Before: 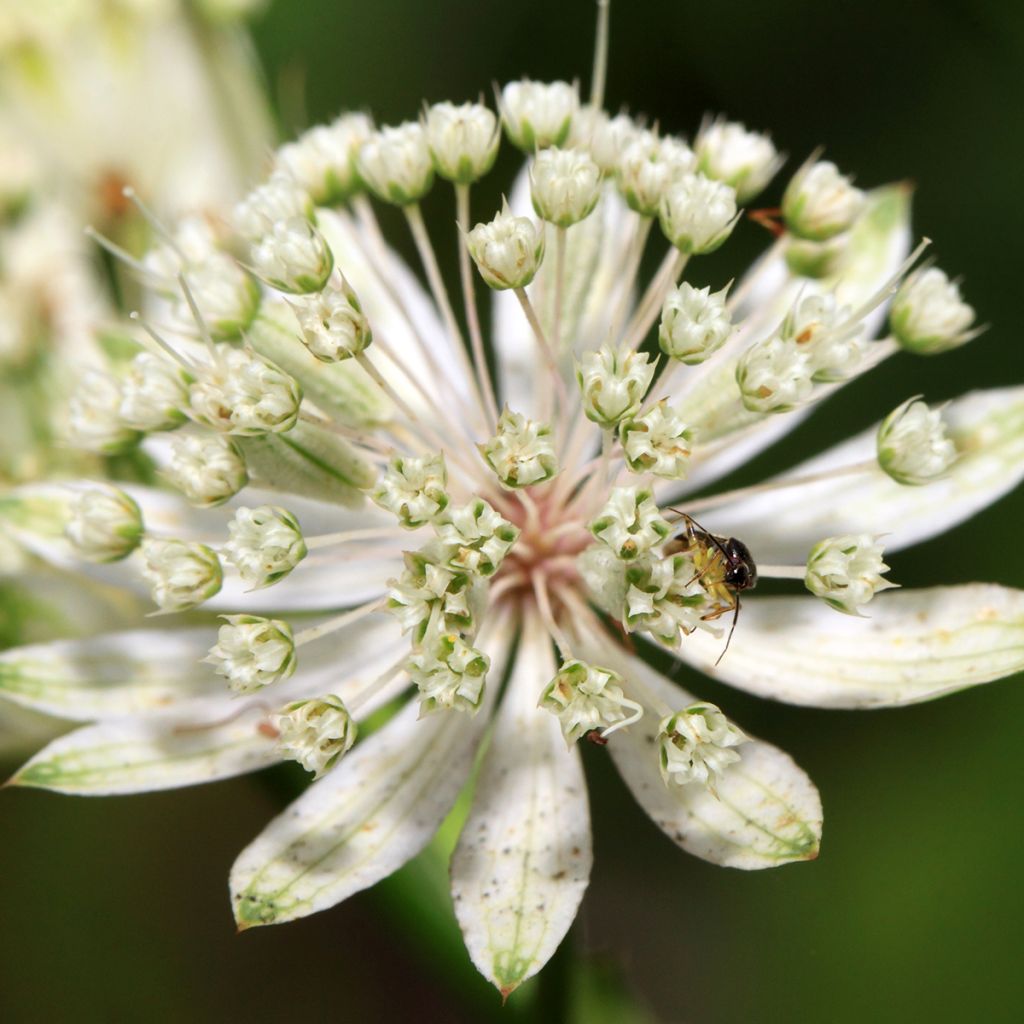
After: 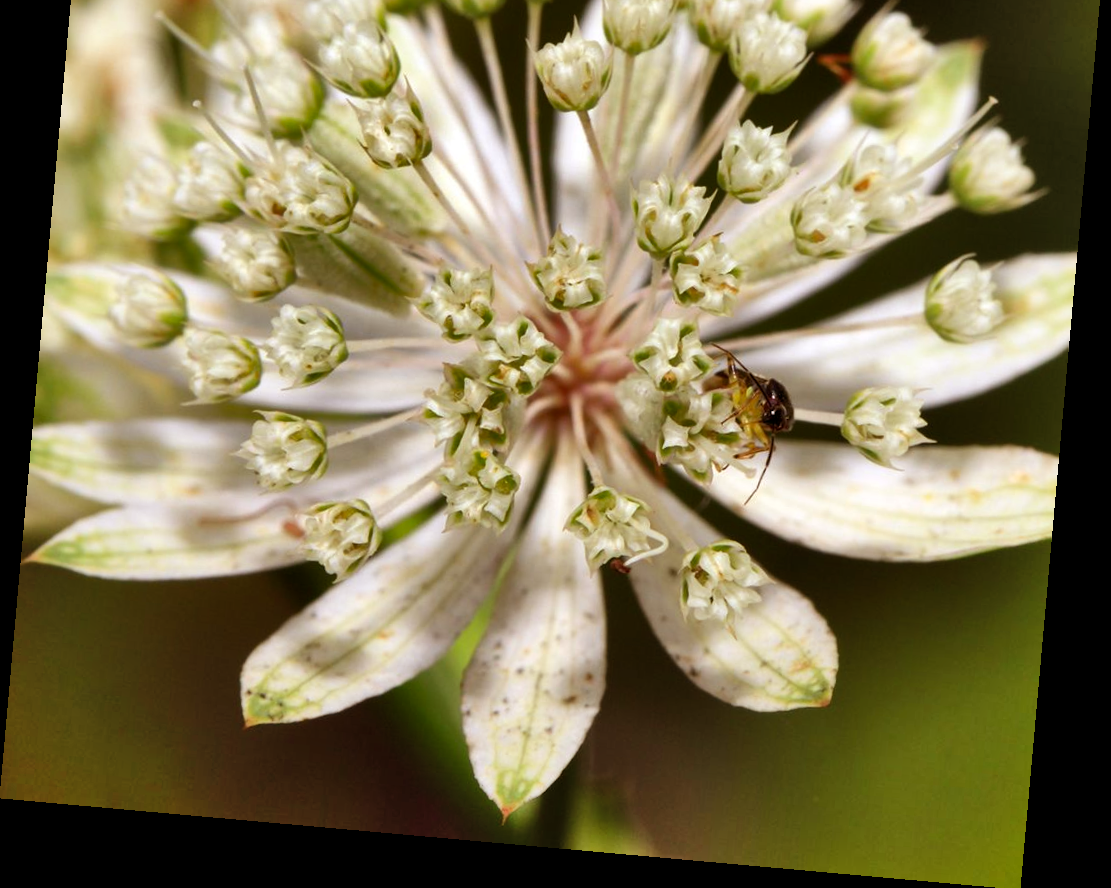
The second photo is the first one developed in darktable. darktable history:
rgb levels: mode RGB, independent channels, levels [[0, 0.5, 1], [0, 0.521, 1], [0, 0.536, 1]]
shadows and highlights: shadows 60, highlights -60.23, soften with gaussian
crop and rotate: top 19.998%
rotate and perspective: rotation 5.12°, automatic cropping off
